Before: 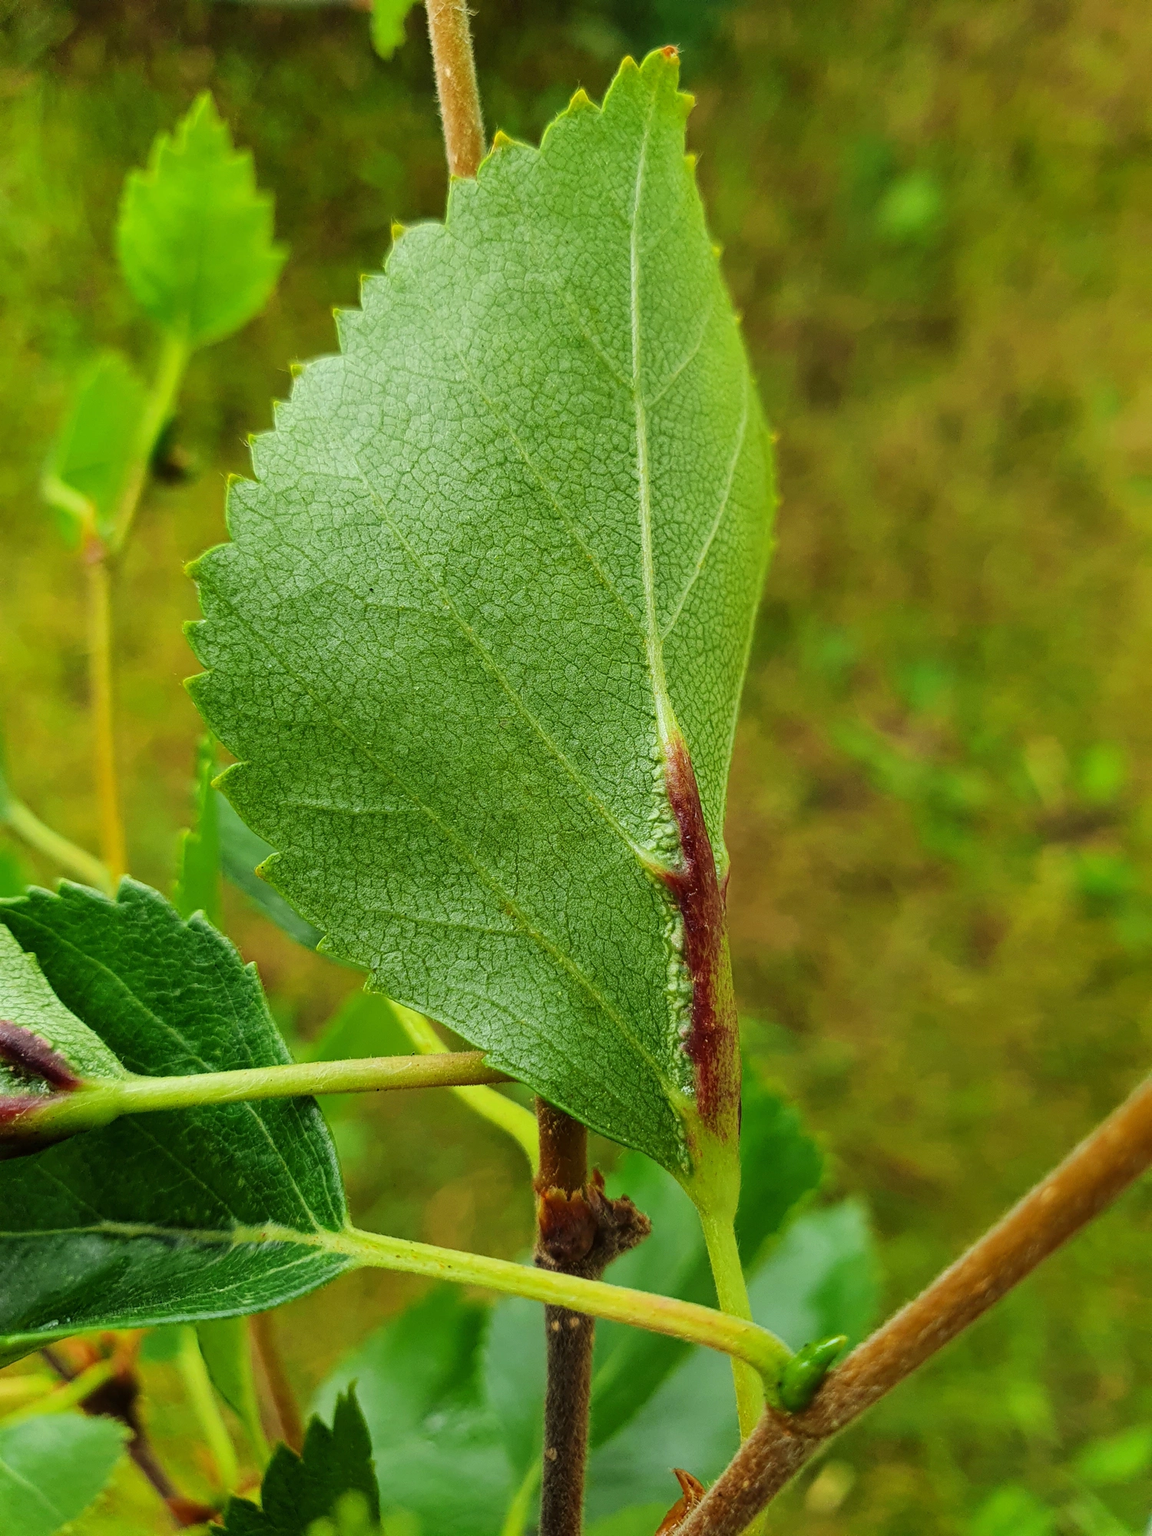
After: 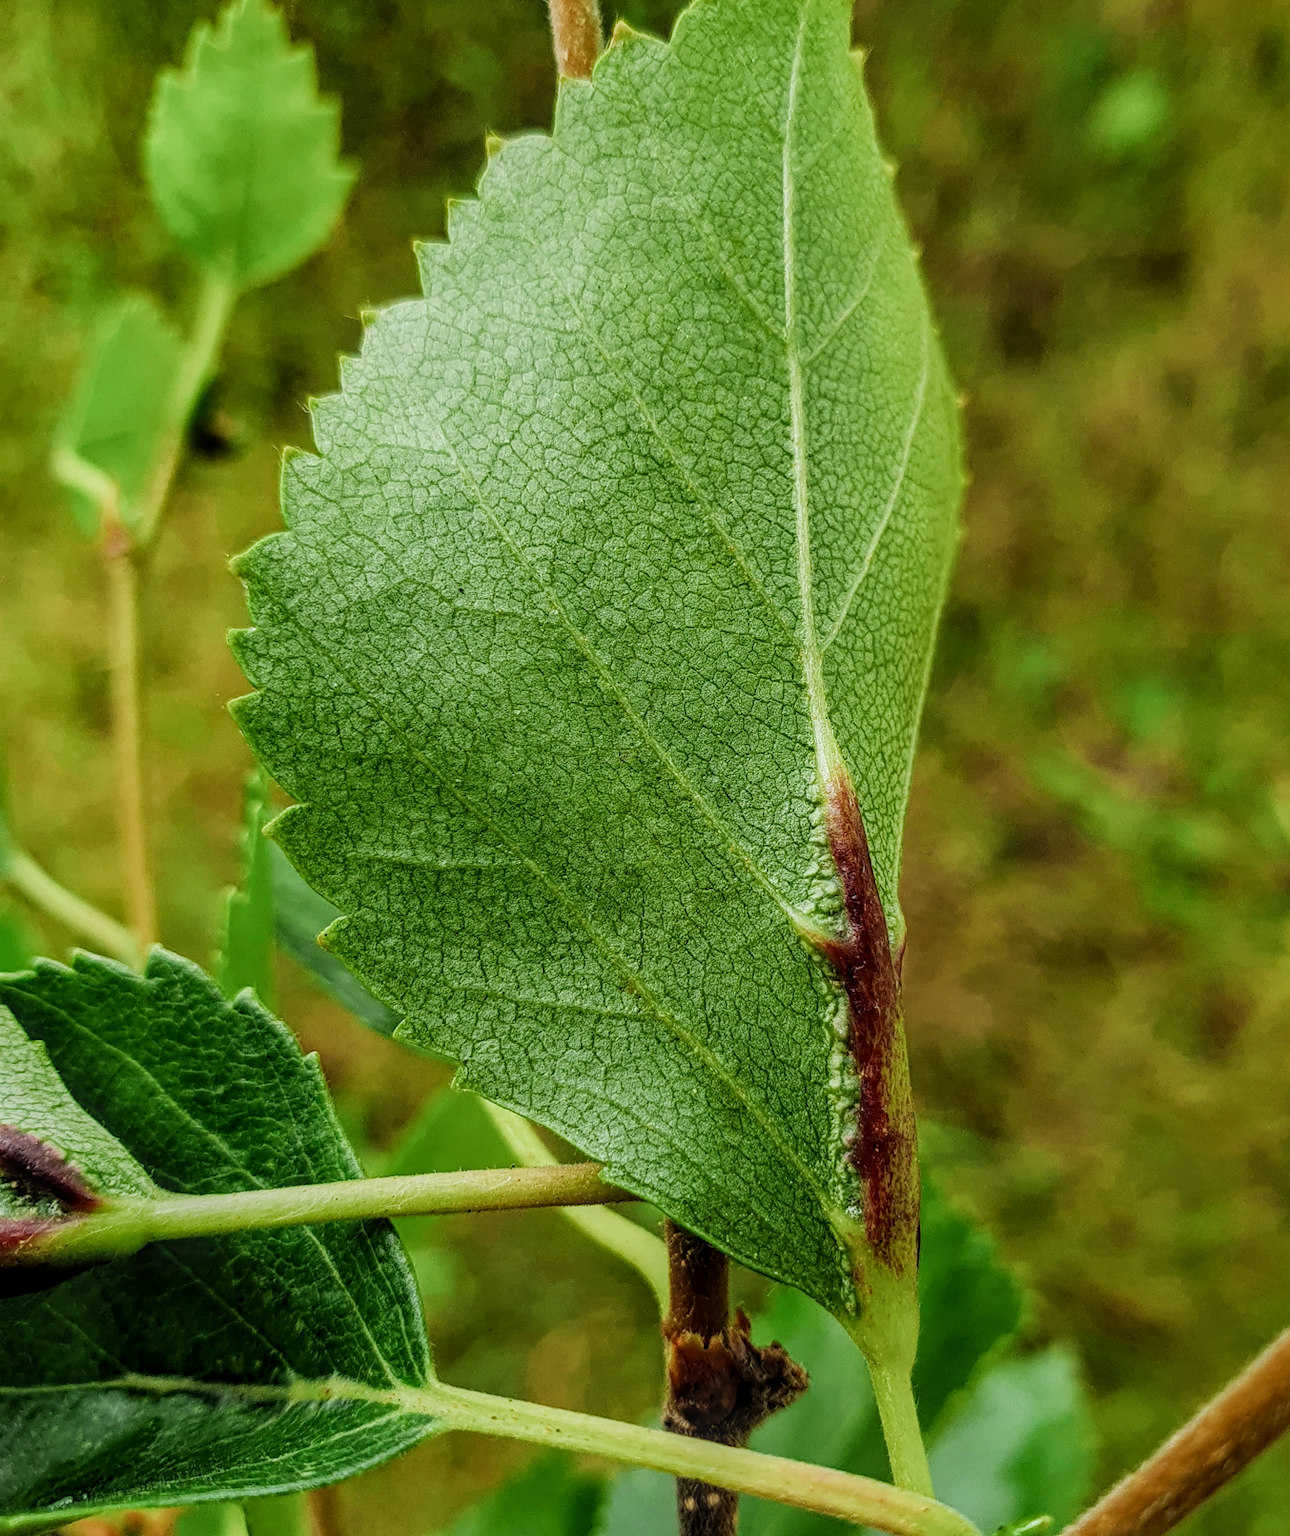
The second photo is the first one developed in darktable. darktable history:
crop: top 7.49%, right 9.717%, bottom 11.943%
filmic rgb: middle gray luminance 21.73%, black relative exposure -14 EV, white relative exposure 2.96 EV, threshold 6 EV, target black luminance 0%, hardness 8.81, latitude 59.69%, contrast 1.208, highlights saturation mix 5%, shadows ↔ highlights balance 41.6%, add noise in highlights 0, color science v3 (2019), use custom middle-gray values true, iterations of high-quality reconstruction 0, contrast in highlights soft, enable highlight reconstruction true
white balance: emerald 1
local contrast: highlights 0%, shadows 0%, detail 133%
